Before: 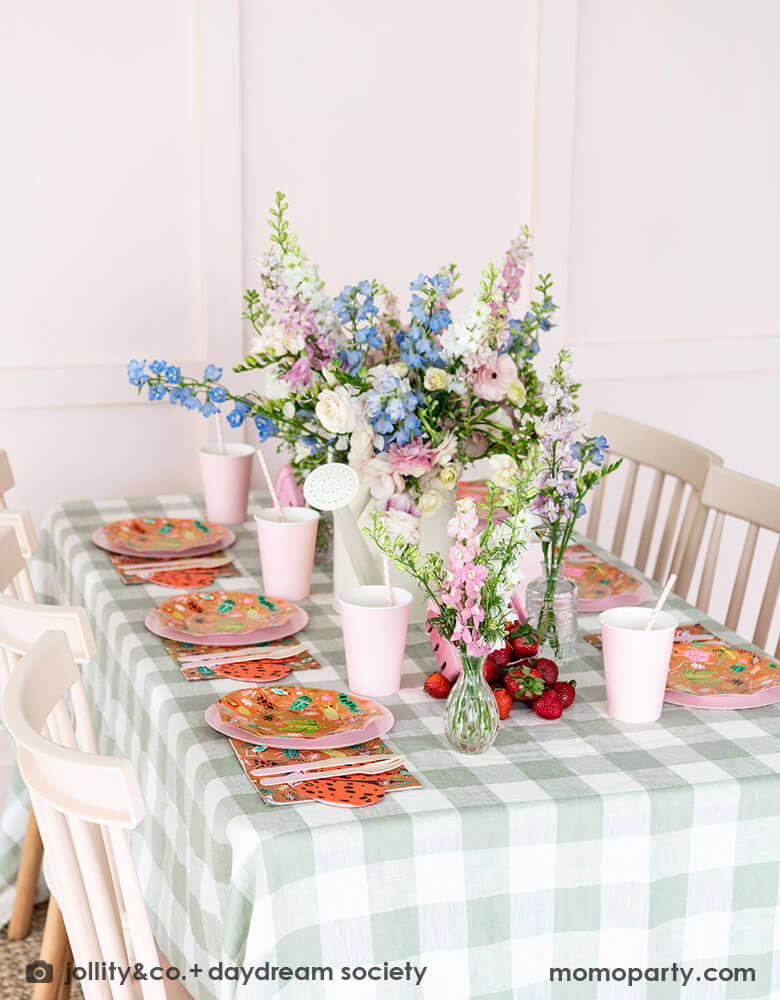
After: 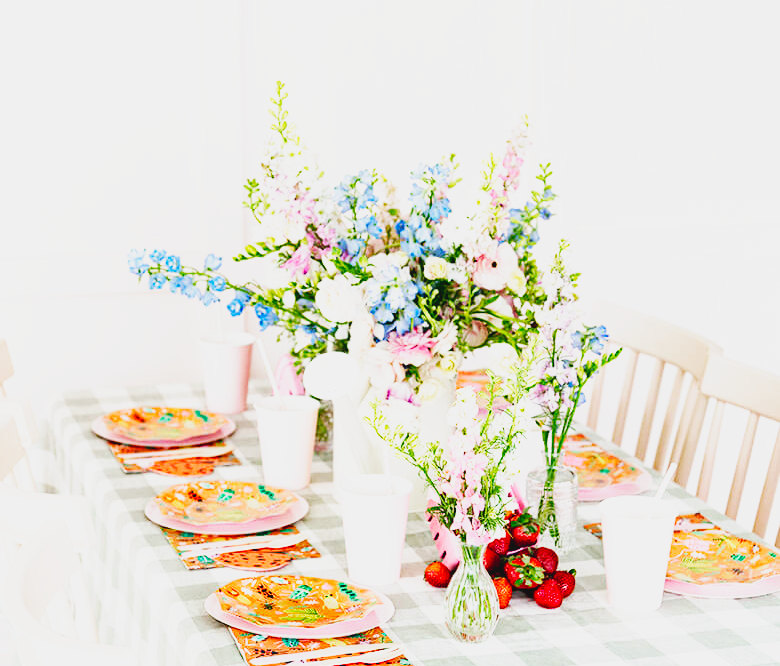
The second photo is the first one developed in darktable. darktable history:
haze removal: compatibility mode true, adaptive false
crop: top 11.166%, bottom 22.168%
base curve: curves: ch0 [(0, 0) (0.007, 0.004) (0.027, 0.03) (0.046, 0.07) (0.207, 0.54) (0.442, 0.872) (0.673, 0.972) (1, 1)], preserve colors none
contrast brightness saturation: contrast -0.1, saturation -0.1
color balance rgb: perceptual saturation grading › global saturation 20%, perceptual saturation grading › highlights -25%, perceptual saturation grading › shadows 25%
